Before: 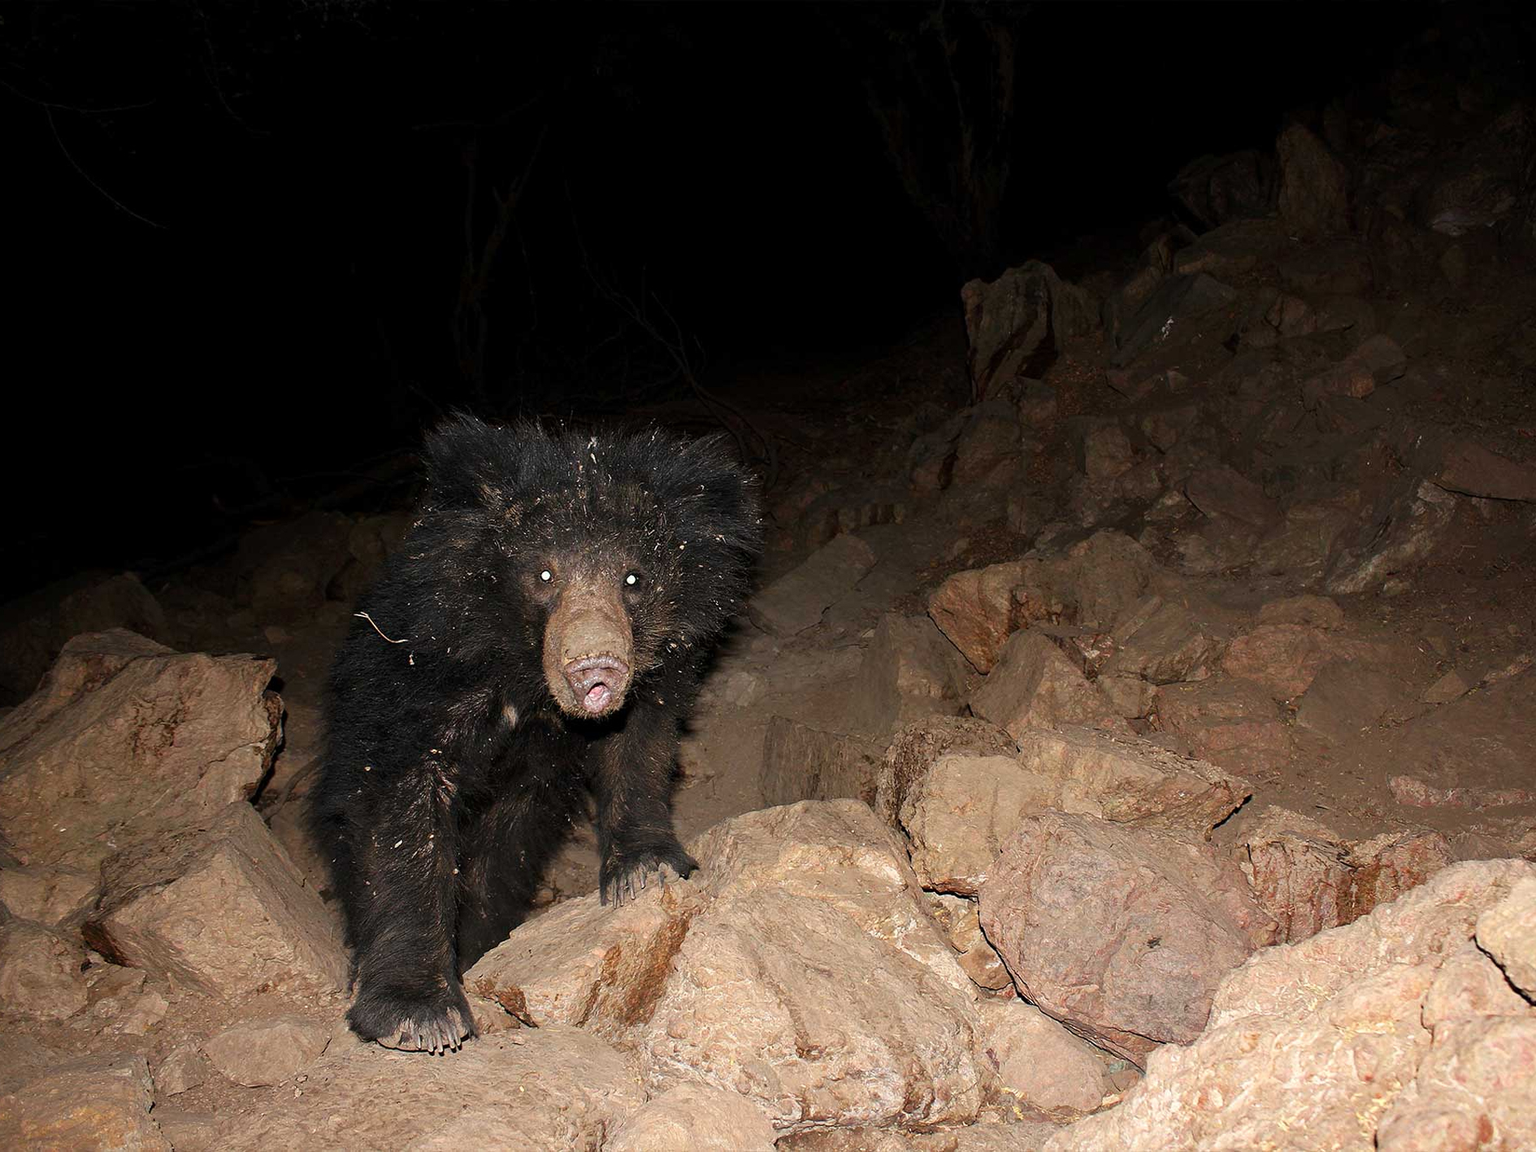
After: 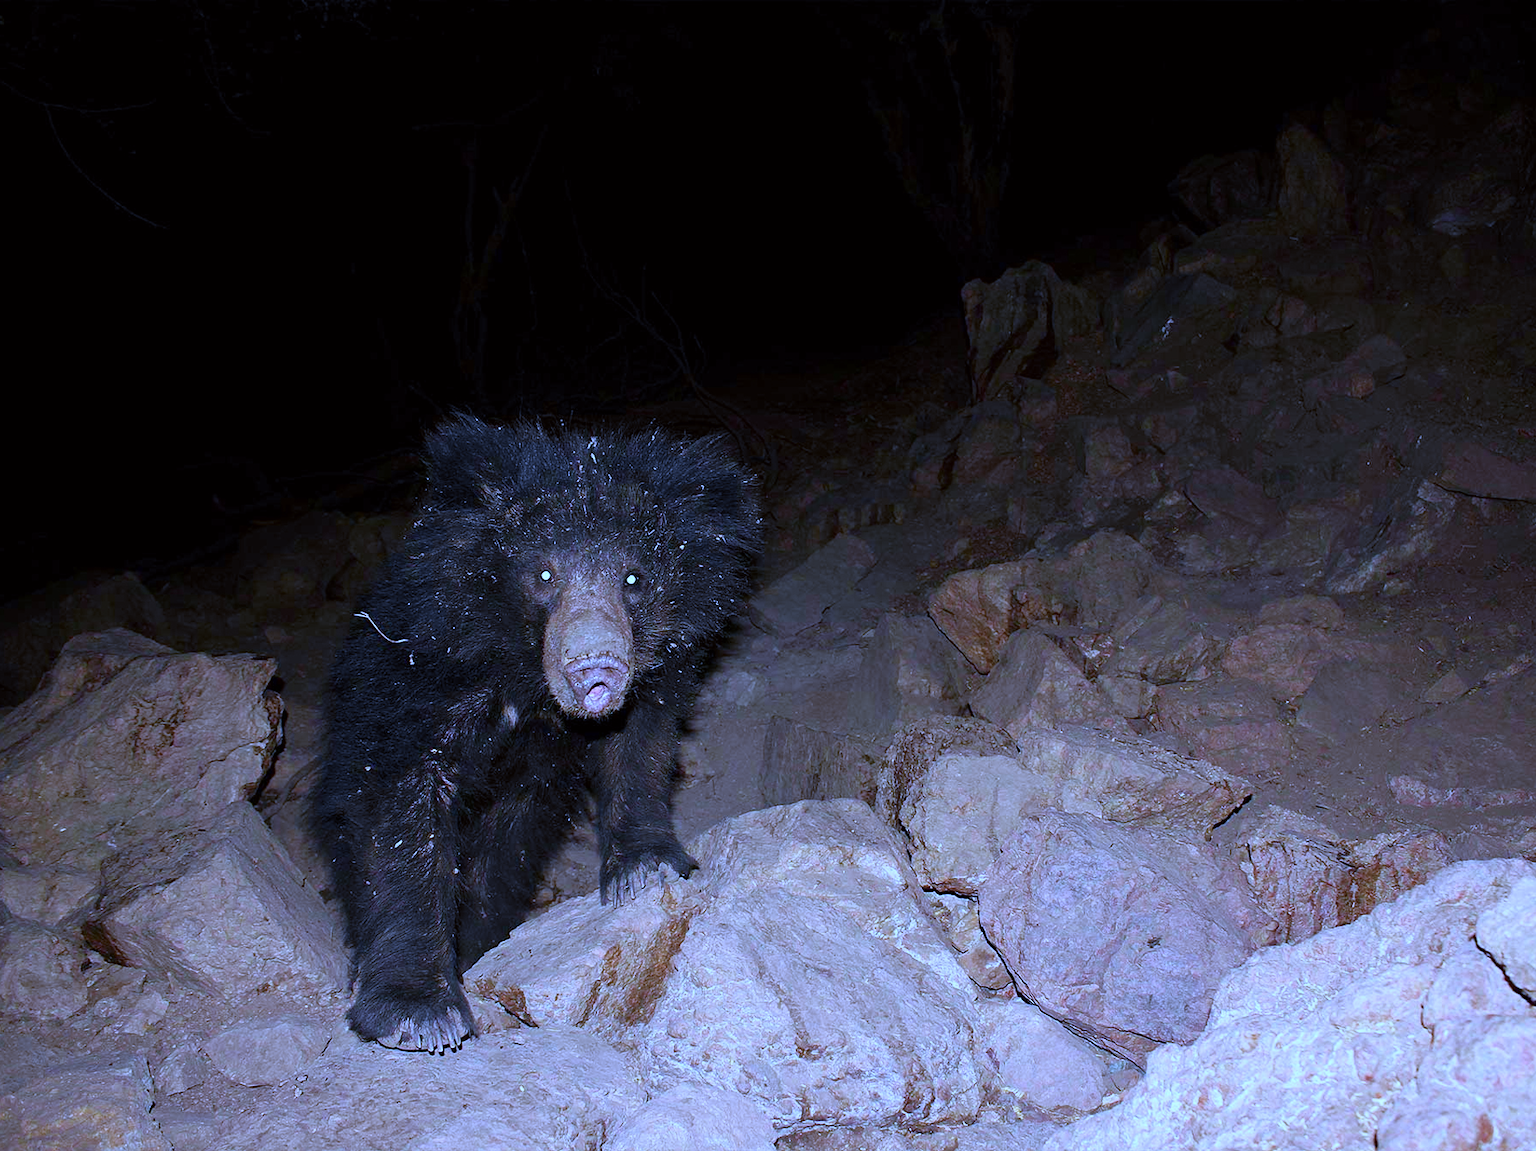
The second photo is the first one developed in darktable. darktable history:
tone curve: curves: ch1 [(0, 0) (0.214, 0.291) (0.372, 0.44) (0.463, 0.476) (0.498, 0.502) (0.521, 0.531) (1, 1)]; ch2 [(0, 0) (0.456, 0.447) (0.5, 0.5) (0.547, 0.557) (0.592, 0.57) (0.631, 0.602) (1, 1)], color space Lab, independent channels, preserve colors none
white balance: red 0.766, blue 1.537
